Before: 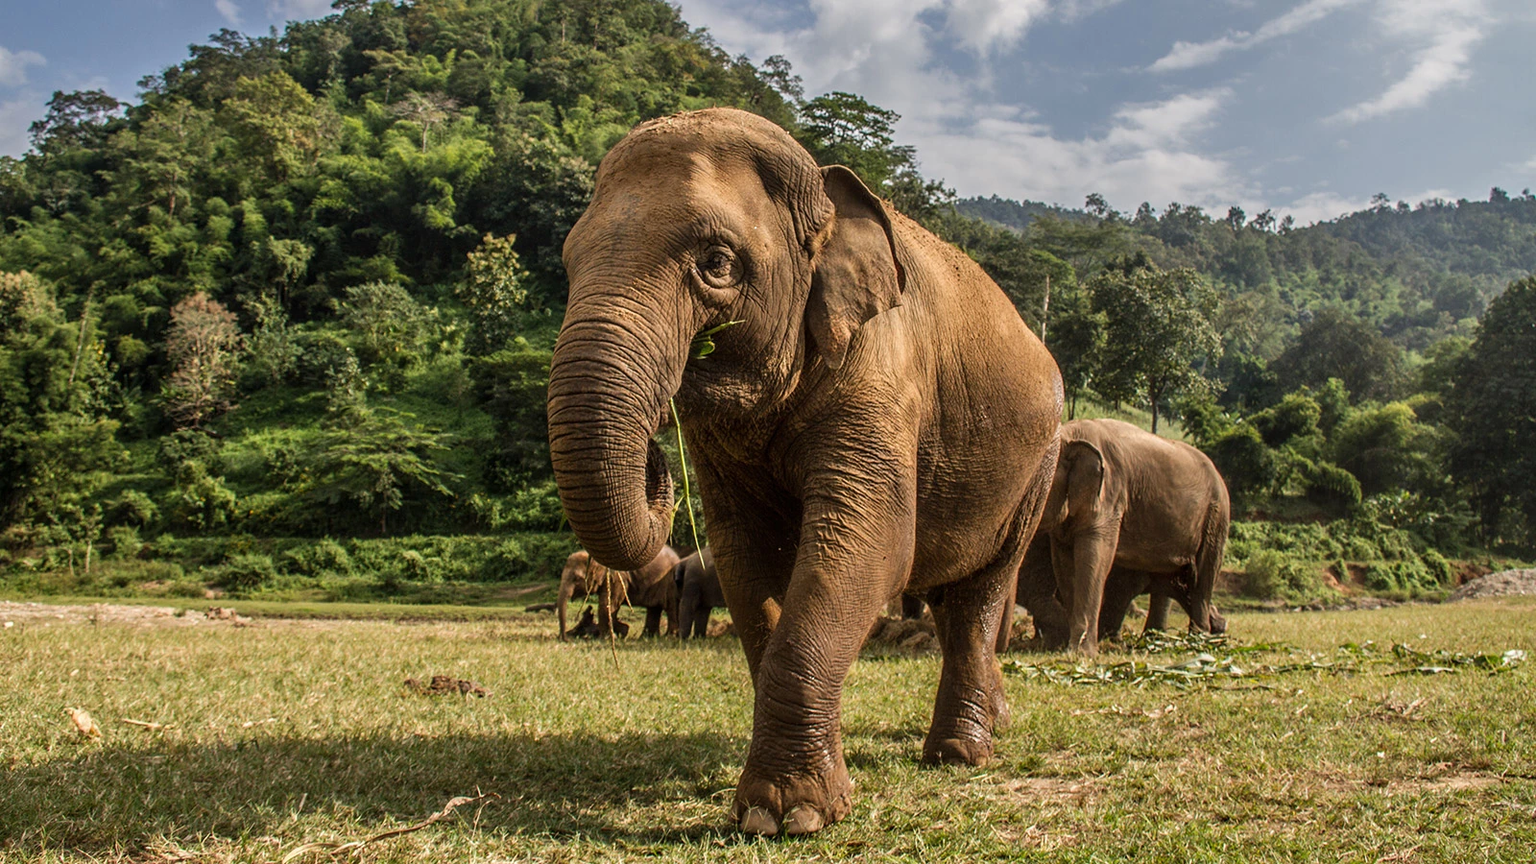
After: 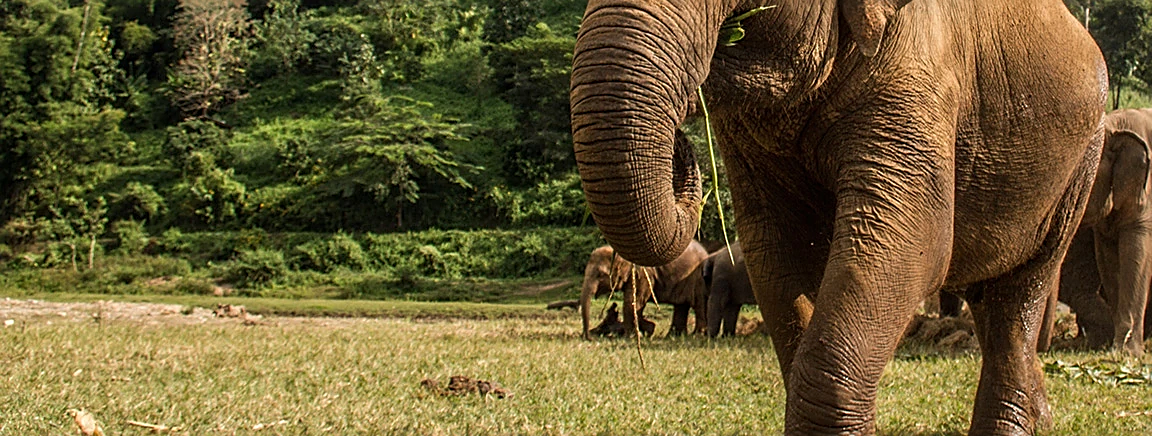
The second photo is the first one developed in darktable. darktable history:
crop: top 36.498%, right 27.964%, bottom 14.995%
sharpen: on, module defaults
color zones: curves: ch1 [(0.25, 0.5) (0.747, 0.71)]
